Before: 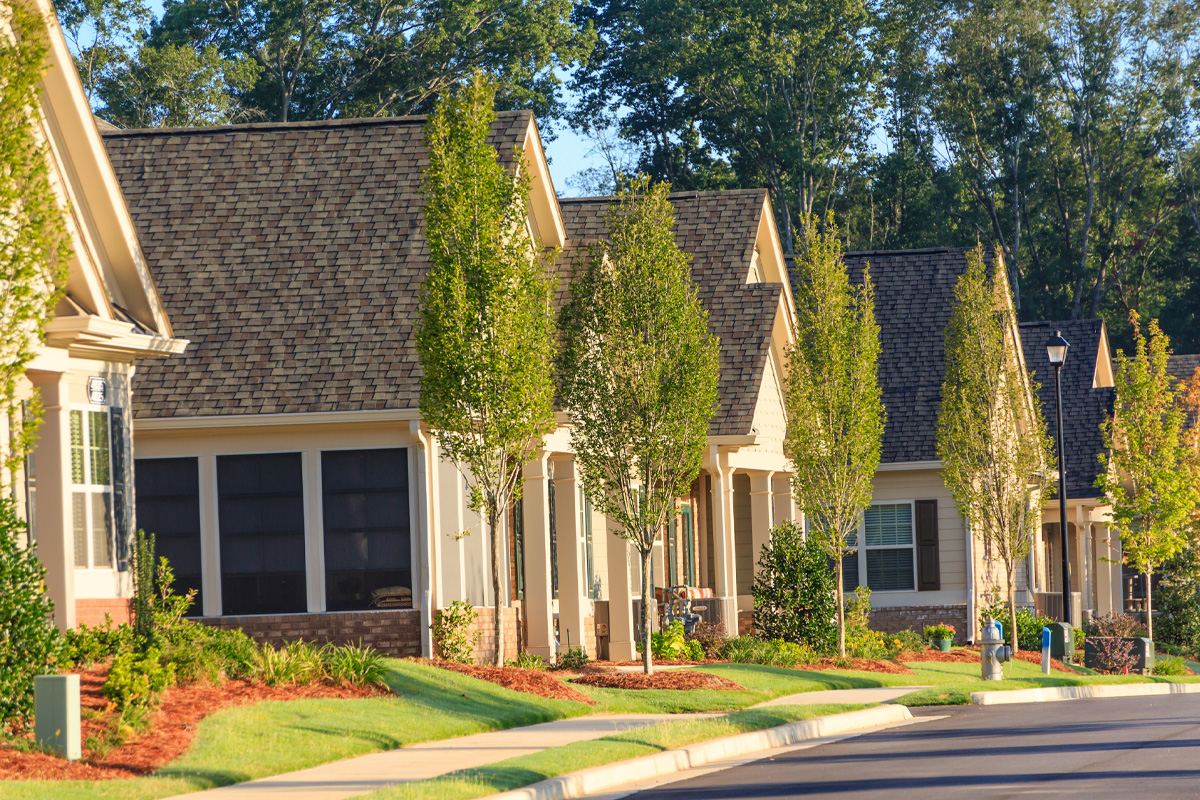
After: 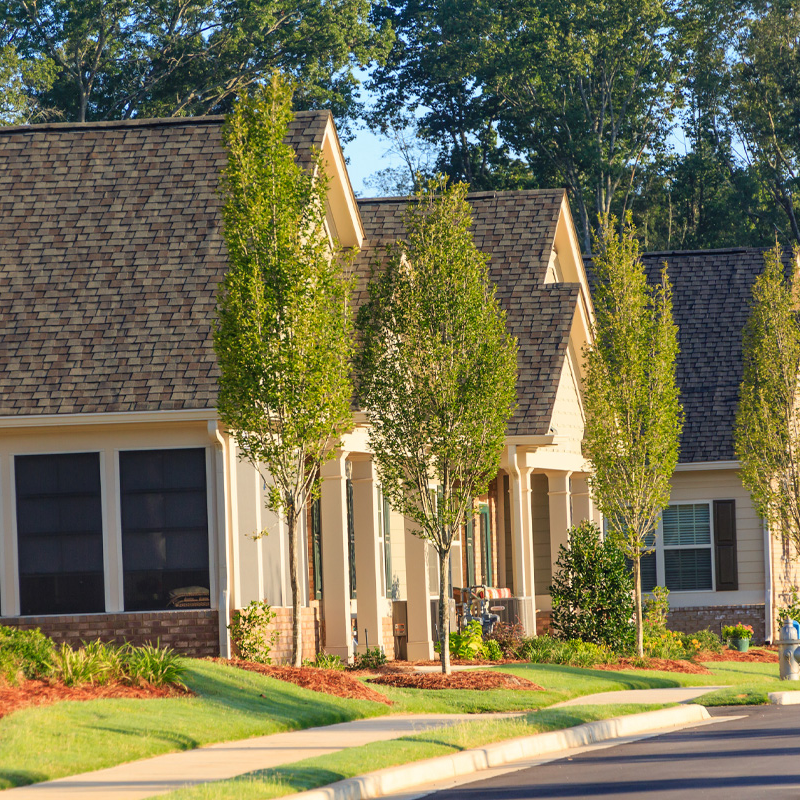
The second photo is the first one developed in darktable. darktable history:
crop: left 16.909%, right 16.383%
